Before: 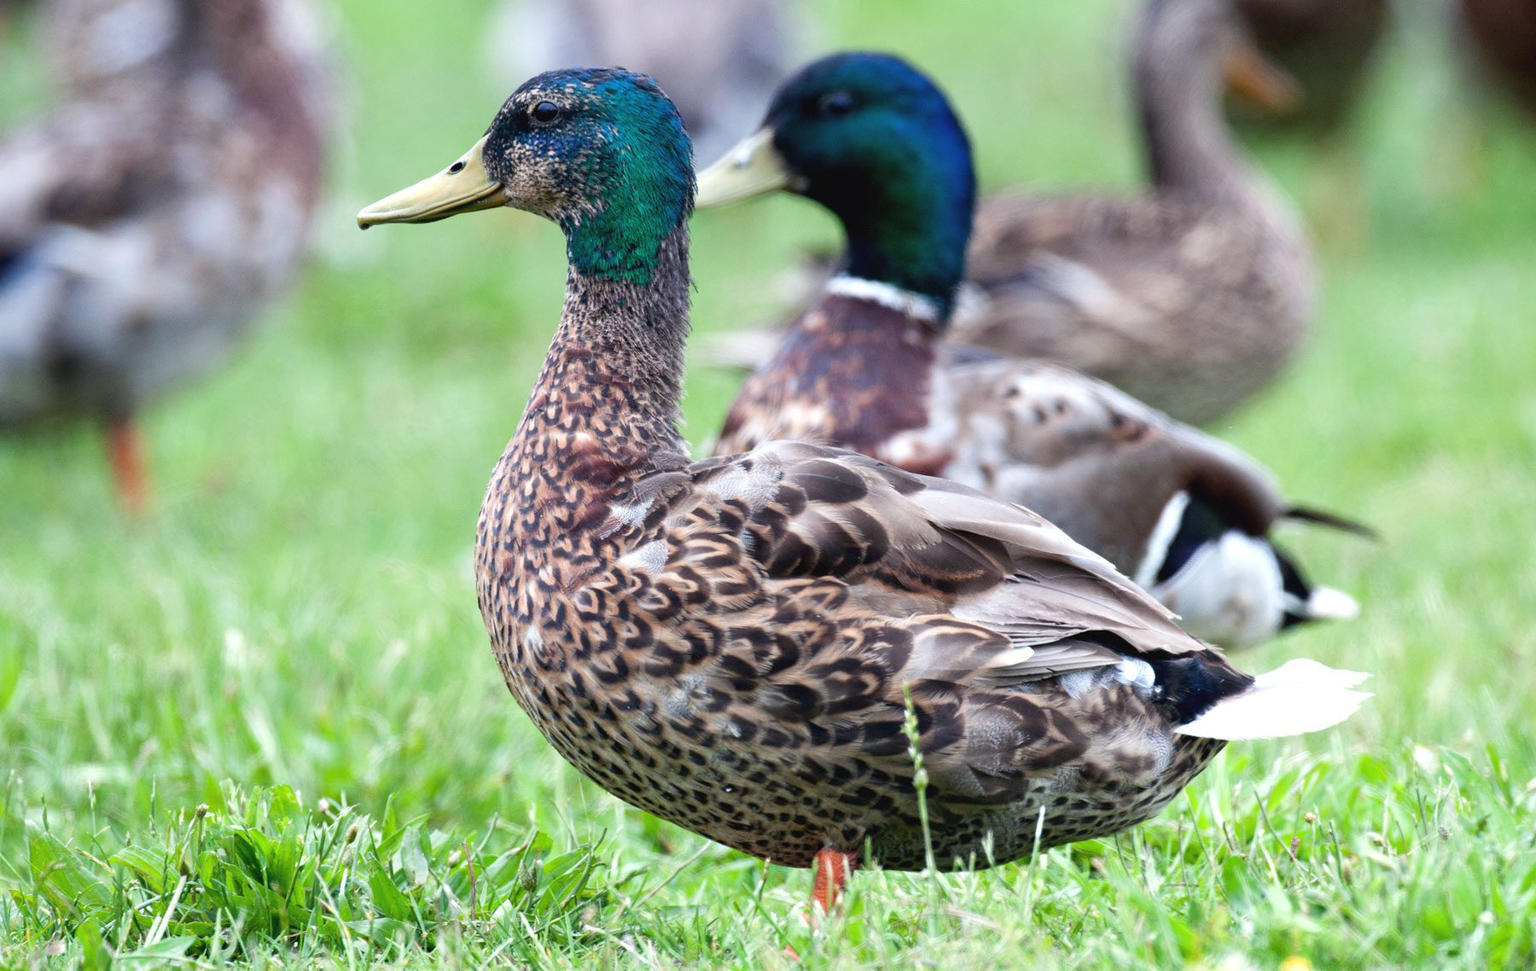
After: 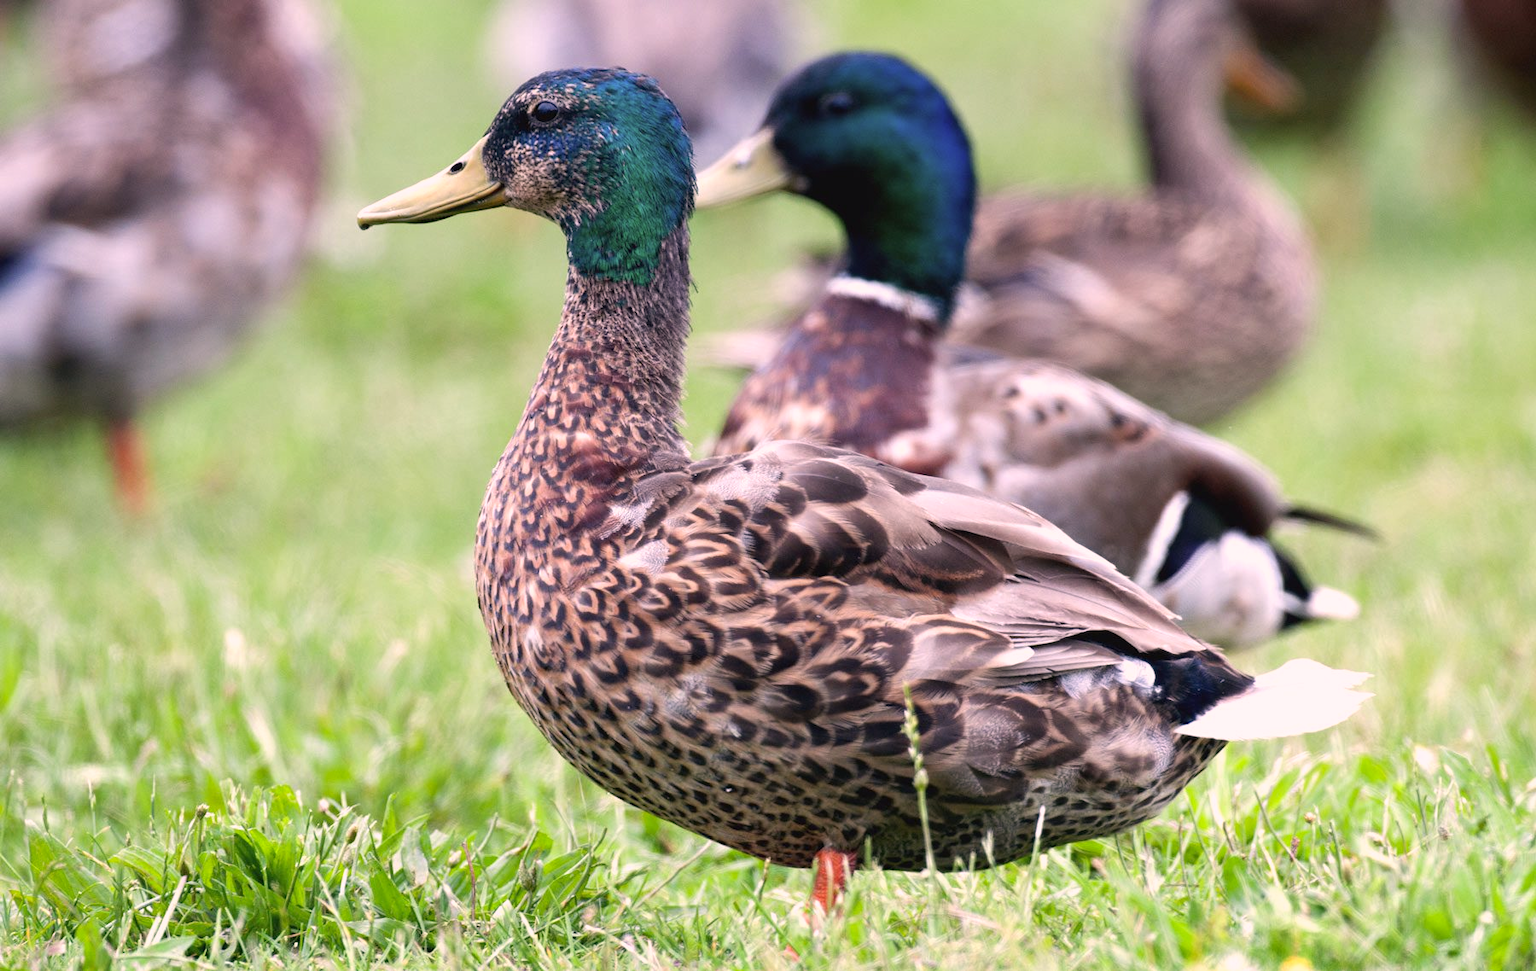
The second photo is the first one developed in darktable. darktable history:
color correction: highlights a* 14.72, highlights b* 4.83
